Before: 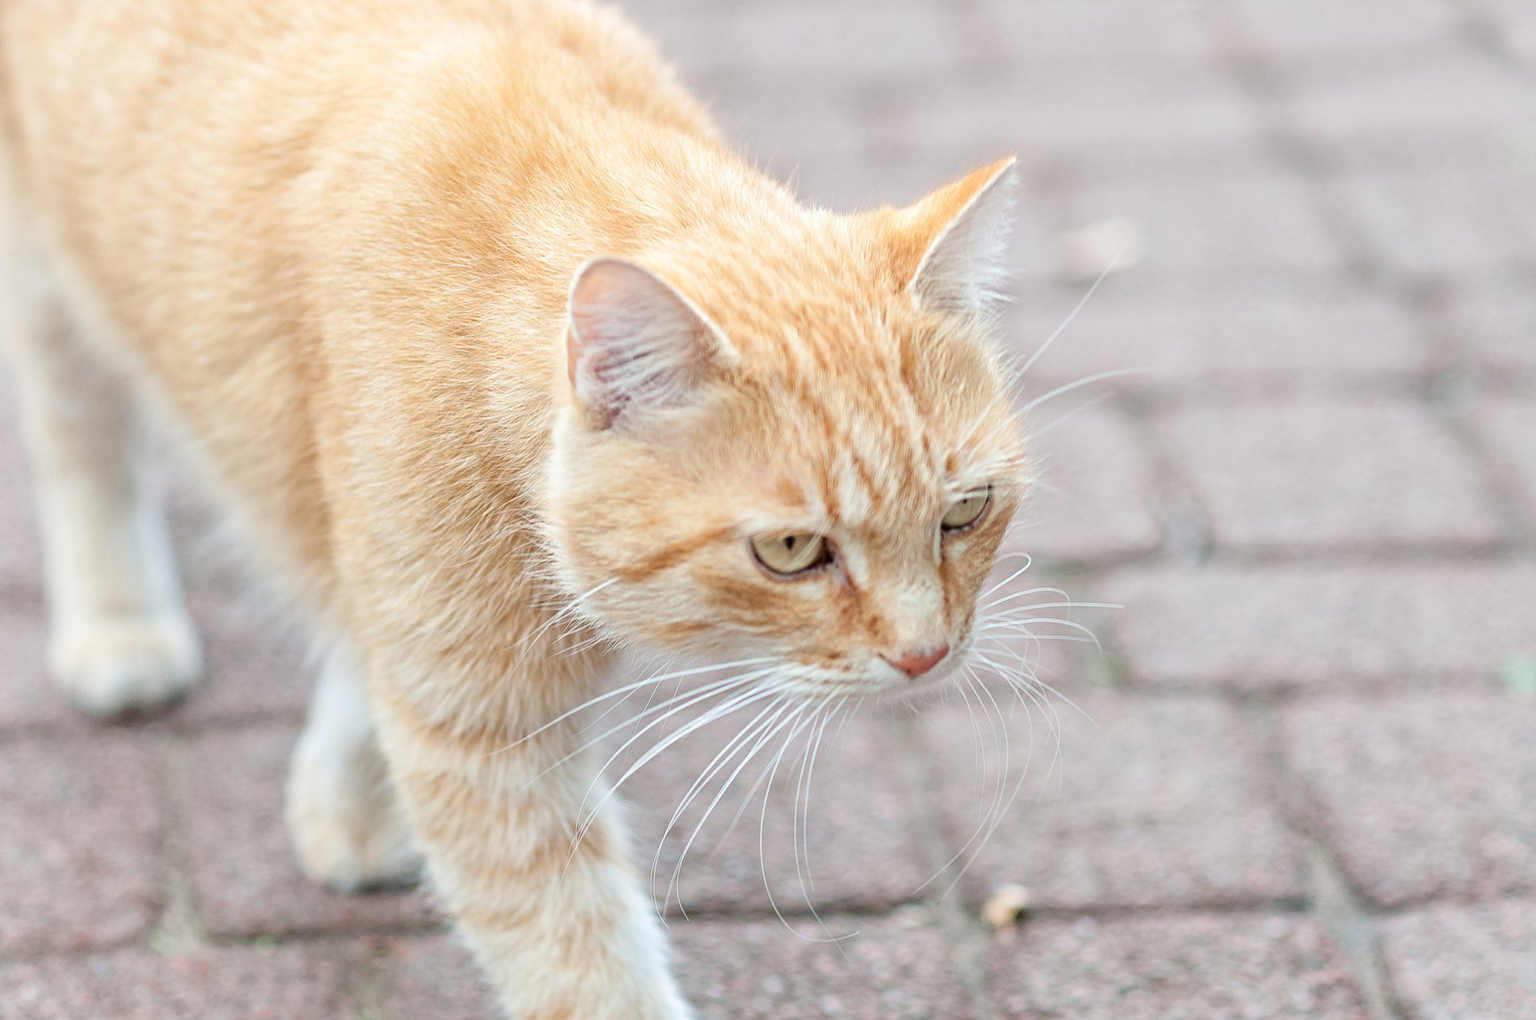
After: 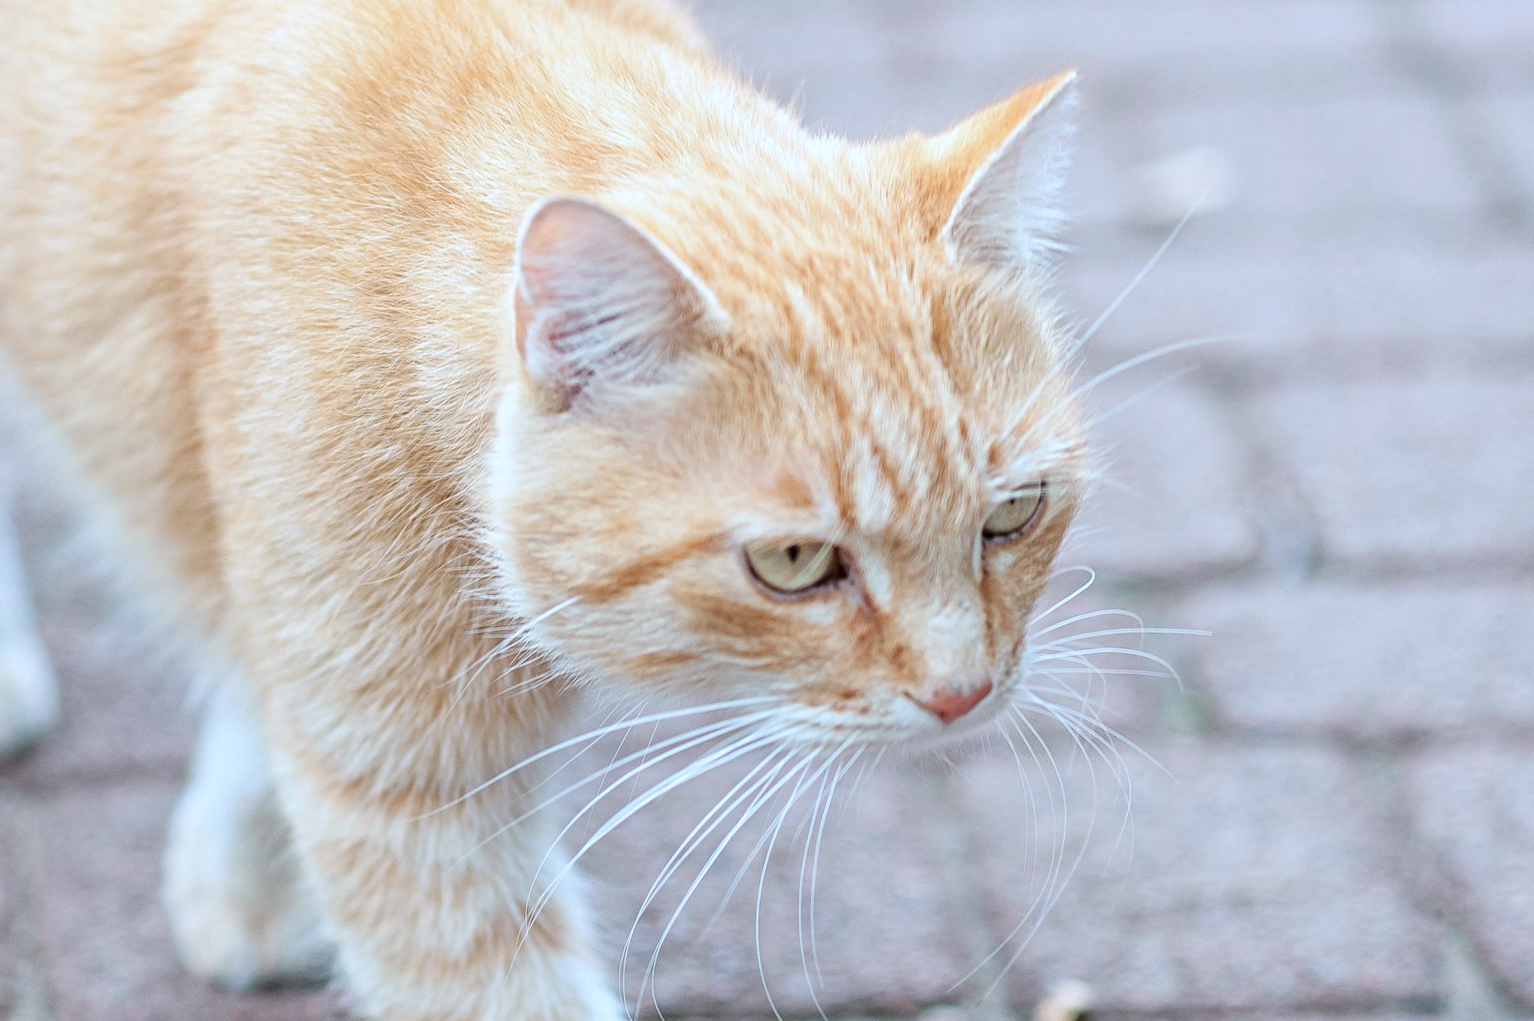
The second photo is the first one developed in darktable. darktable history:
crop and rotate: left 10.124%, top 9.879%, right 9.945%, bottom 9.994%
color calibration: x 0.37, y 0.382, temperature 4307.34 K, saturation algorithm version 1 (2020)
